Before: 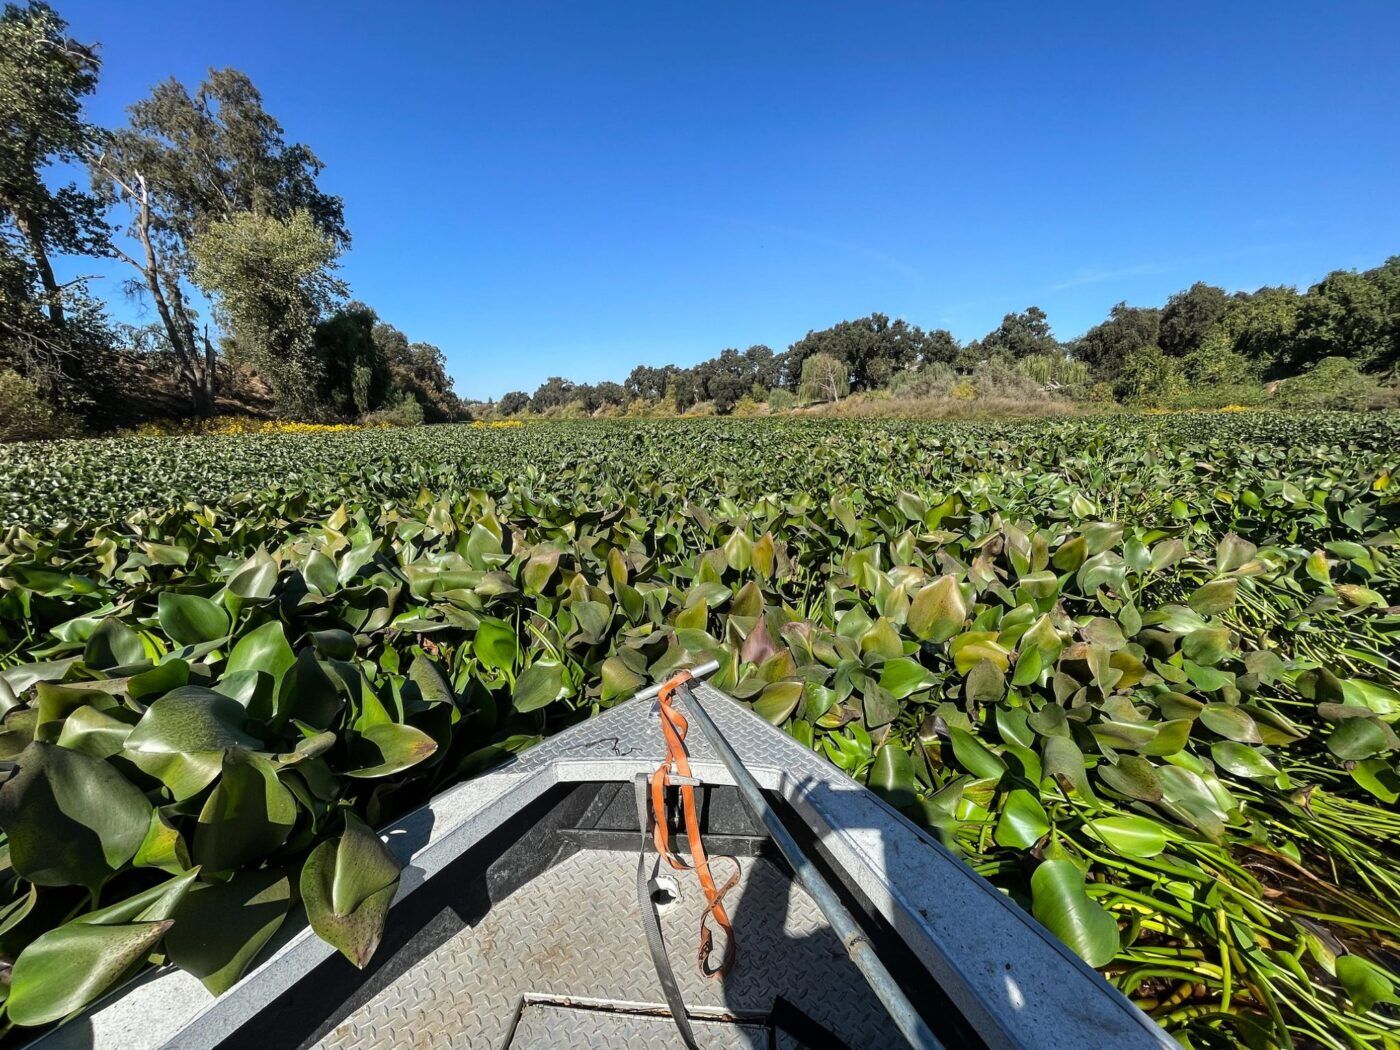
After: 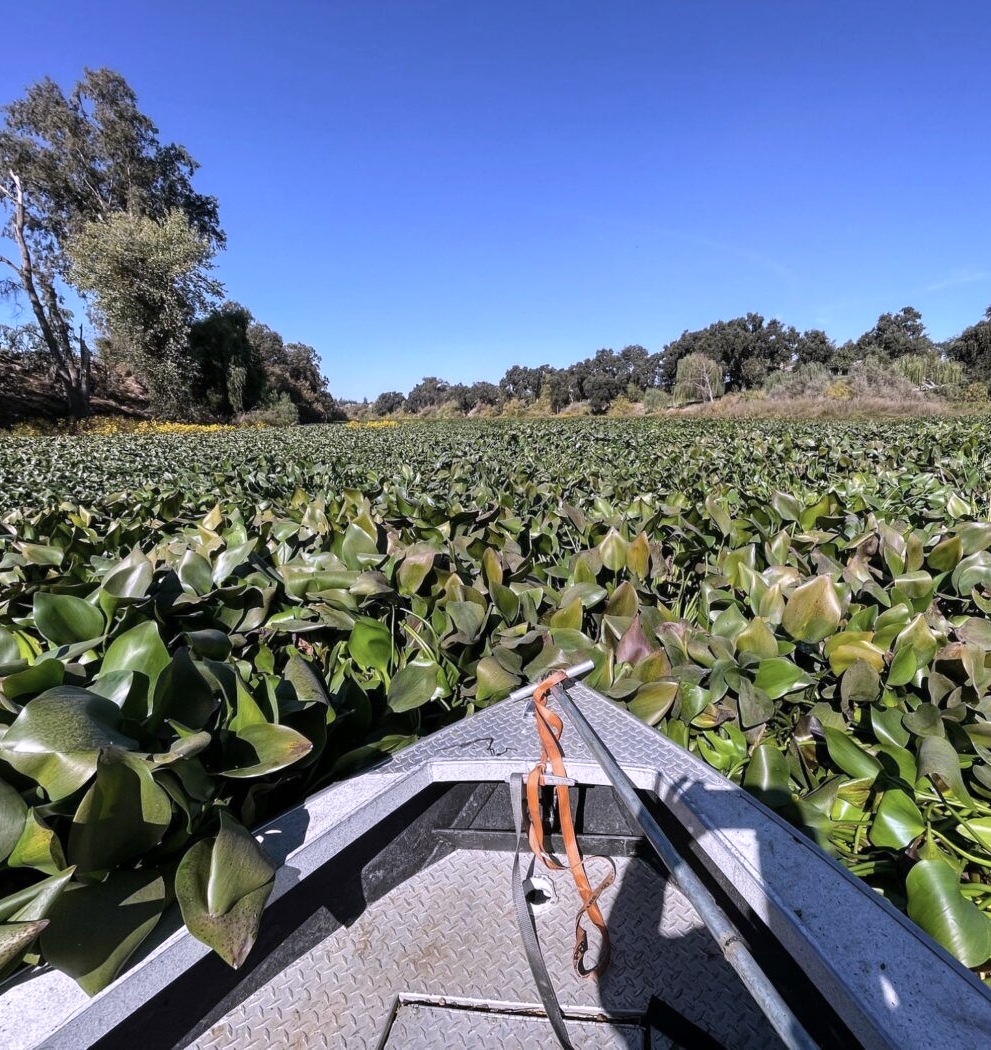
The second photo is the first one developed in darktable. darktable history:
color correction: saturation 0.8
crop and rotate: left 9.061%, right 20.142%
white balance: red 1.042, blue 1.17
